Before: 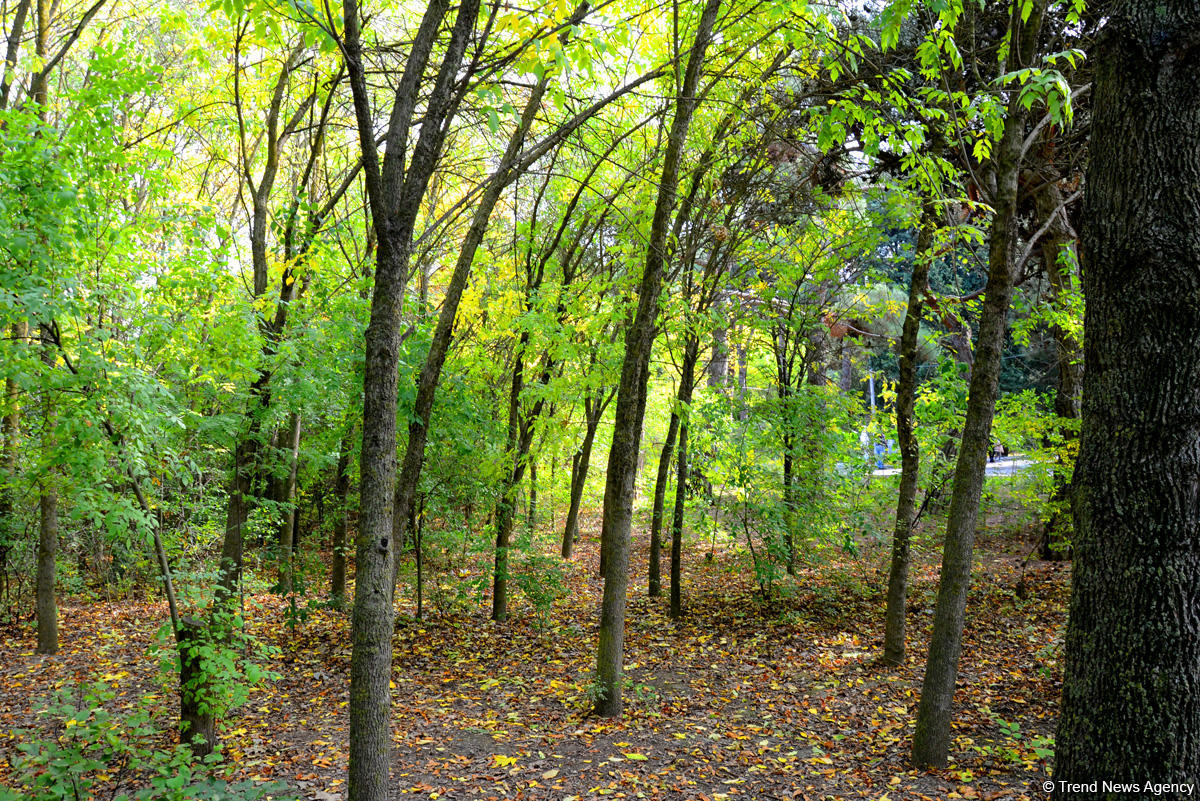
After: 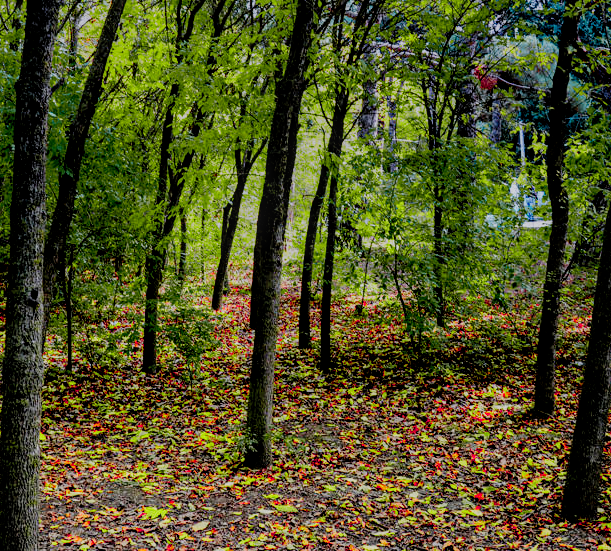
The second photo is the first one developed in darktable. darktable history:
filmic rgb: middle gray luminance 29%, black relative exposure -10.3 EV, white relative exposure 5.5 EV, threshold 6 EV, target black luminance 0%, hardness 3.95, latitude 2.04%, contrast 1.132, highlights saturation mix 5%, shadows ↔ highlights balance 15.11%, preserve chrominance no, color science v3 (2019), use custom middle-gray values true, iterations of high-quality reconstruction 0, enable highlight reconstruction true
color zones: curves: ch0 [(0, 0.533) (0.126, 0.533) (0.234, 0.533) (0.368, 0.357) (0.5, 0.5) (0.625, 0.5) (0.74, 0.637) (0.875, 0.5)]; ch1 [(0.004, 0.708) (0.129, 0.662) (0.25, 0.5) (0.375, 0.331) (0.496, 0.396) (0.625, 0.649) (0.739, 0.26) (0.875, 0.5) (1, 0.478)]; ch2 [(0, 0.409) (0.132, 0.403) (0.236, 0.558) (0.379, 0.448) (0.5, 0.5) (0.625, 0.5) (0.691, 0.39) (0.875, 0.5)]
local contrast: detail 130%
rgb levels: preserve colors sum RGB, levels [[0.038, 0.433, 0.934], [0, 0.5, 1], [0, 0.5, 1]]
crop and rotate: left 29.237%, top 31.152%, right 19.807%
tone curve: curves: ch0 [(0, 0) (0.003, 0.002) (0.011, 0.006) (0.025, 0.012) (0.044, 0.021) (0.069, 0.027) (0.1, 0.035) (0.136, 0.06) (0.177, 0.108) (0.224, 0.173) (0.277, 0.26) (0.335, 0.353) (0.399, 0.453) (0.468, 0.555) (0.543, 0.641) (0.623, 0.724) (0.709, 0.792) (0.801, 0.857) (0.898, 0.918) (1, 1)], preserve colors none
graduated density: hue 238.83°, saturation 50%
